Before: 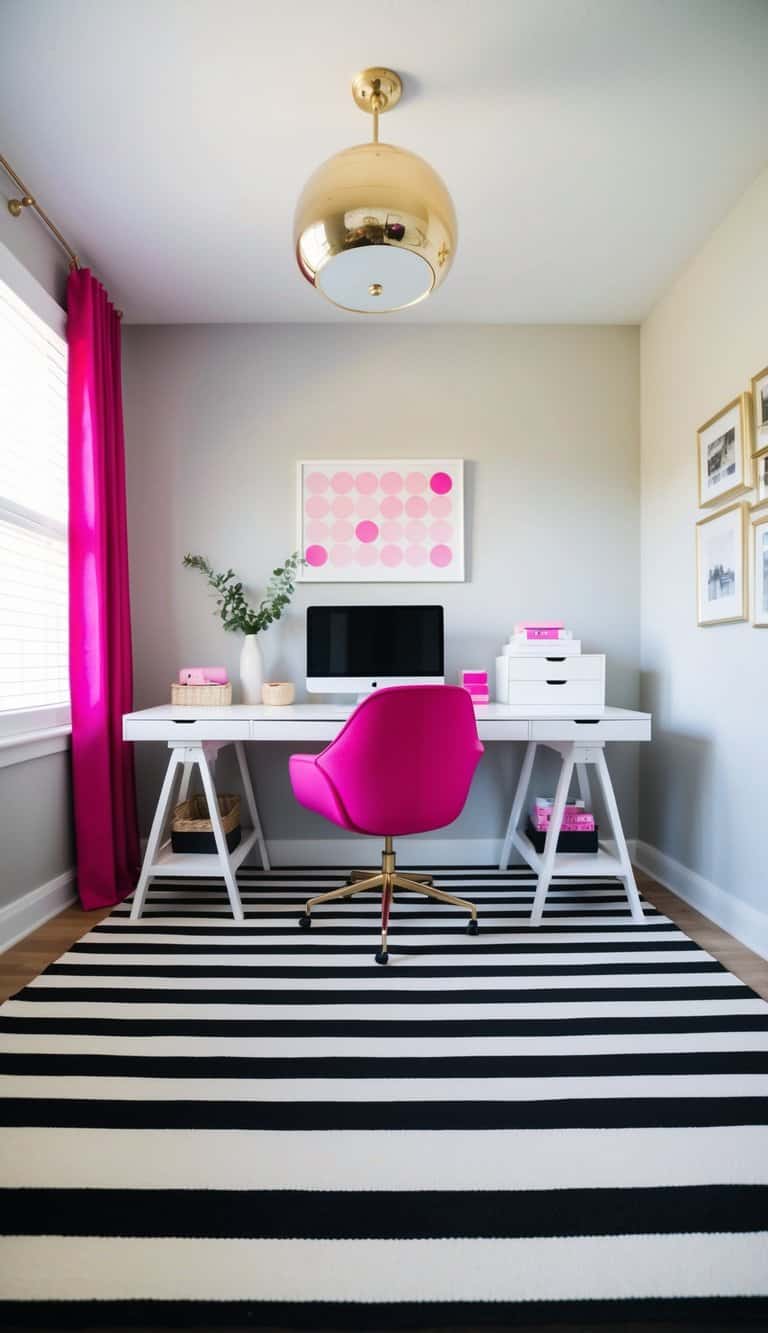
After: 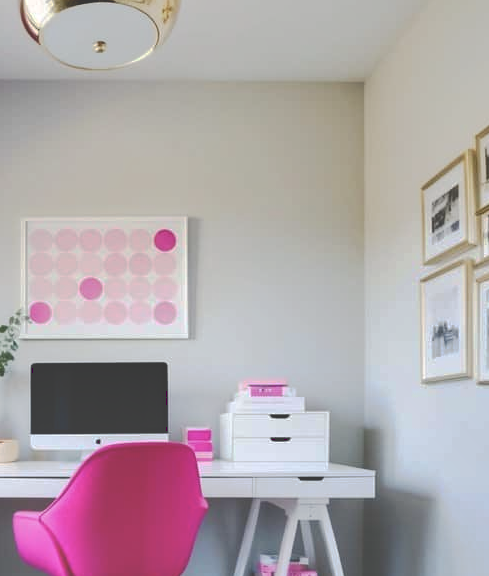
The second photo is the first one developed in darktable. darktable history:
crop: left 36.005%, top 18.293%, right 0.31%, bottom 38.444%
tone curve: curves: ch0 [(0, 0) (0.003, 0.277) (0.011, 0.277) (0.025, 0.279) (0.044, 0.282) (0.069, 0.286) (0.1, 0.289) (0.136, 0.294) (0.177, 0.318) (0.224, 0.345) (0.277, 0.379) (0.335, 0.425) (0.399, 0.481) (0.468, 0.542) (0.543, 0.594) (0.623, 0.662) (0.709, 0.731) (0.801, 0.792) (0.898, 0.851) (1, 1)], preserve colors none
shadows and highlights: highlights color adjustment 0%, soften with gaussian
contrast brightness saturation: contrast 0.1, brightness 0.02, saturation 0.02
